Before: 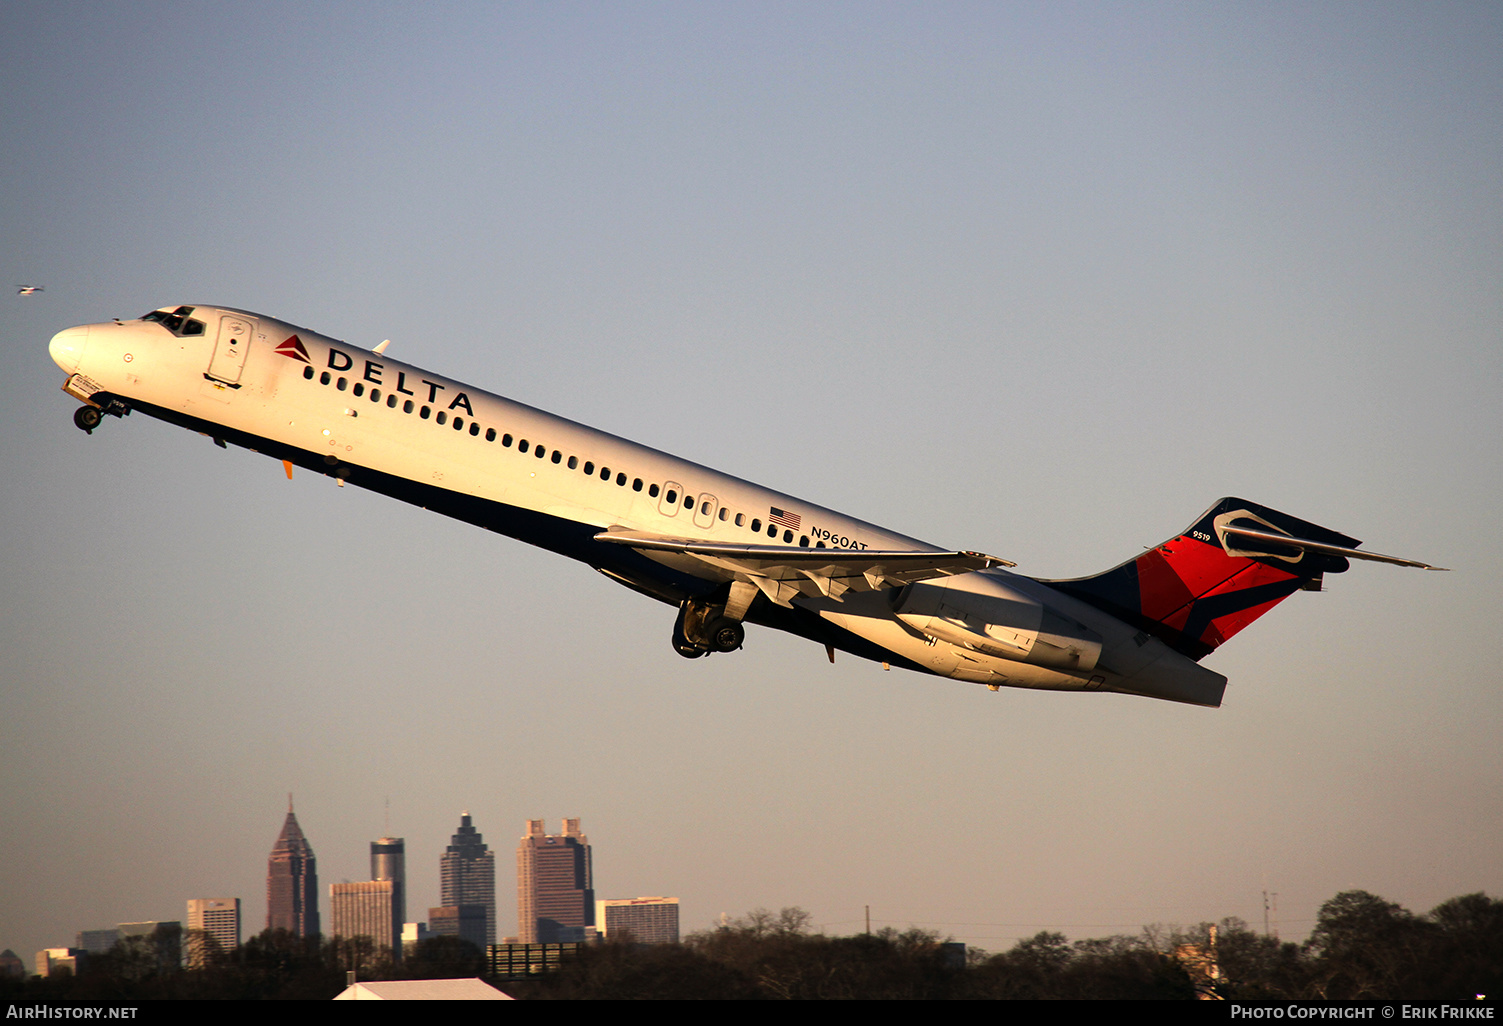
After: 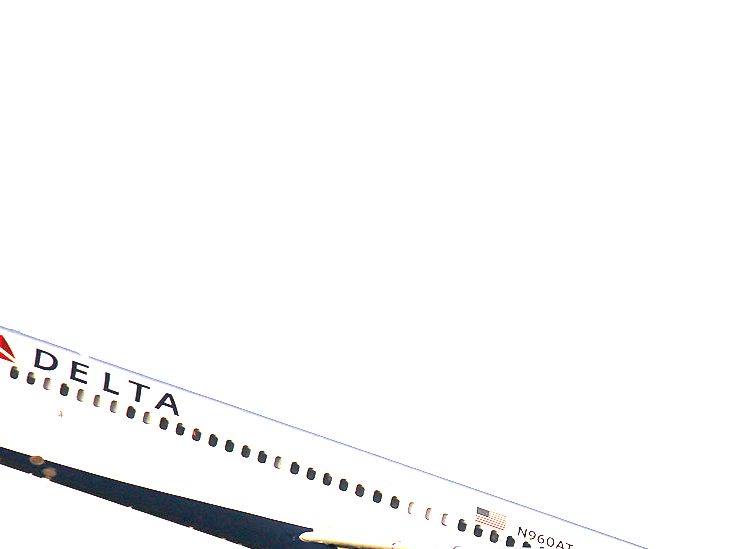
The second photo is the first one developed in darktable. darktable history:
local contrast: mode bilateral grid, contrast 24, coarseness 50, detail 123%, midtone range 0.2
crop: left 19.61%, right 30.519%, bottom 46.453%
exposure: black level correction 0, exposure 4.091 EV, compensate exposure bias true, compensate highlight preservation false
